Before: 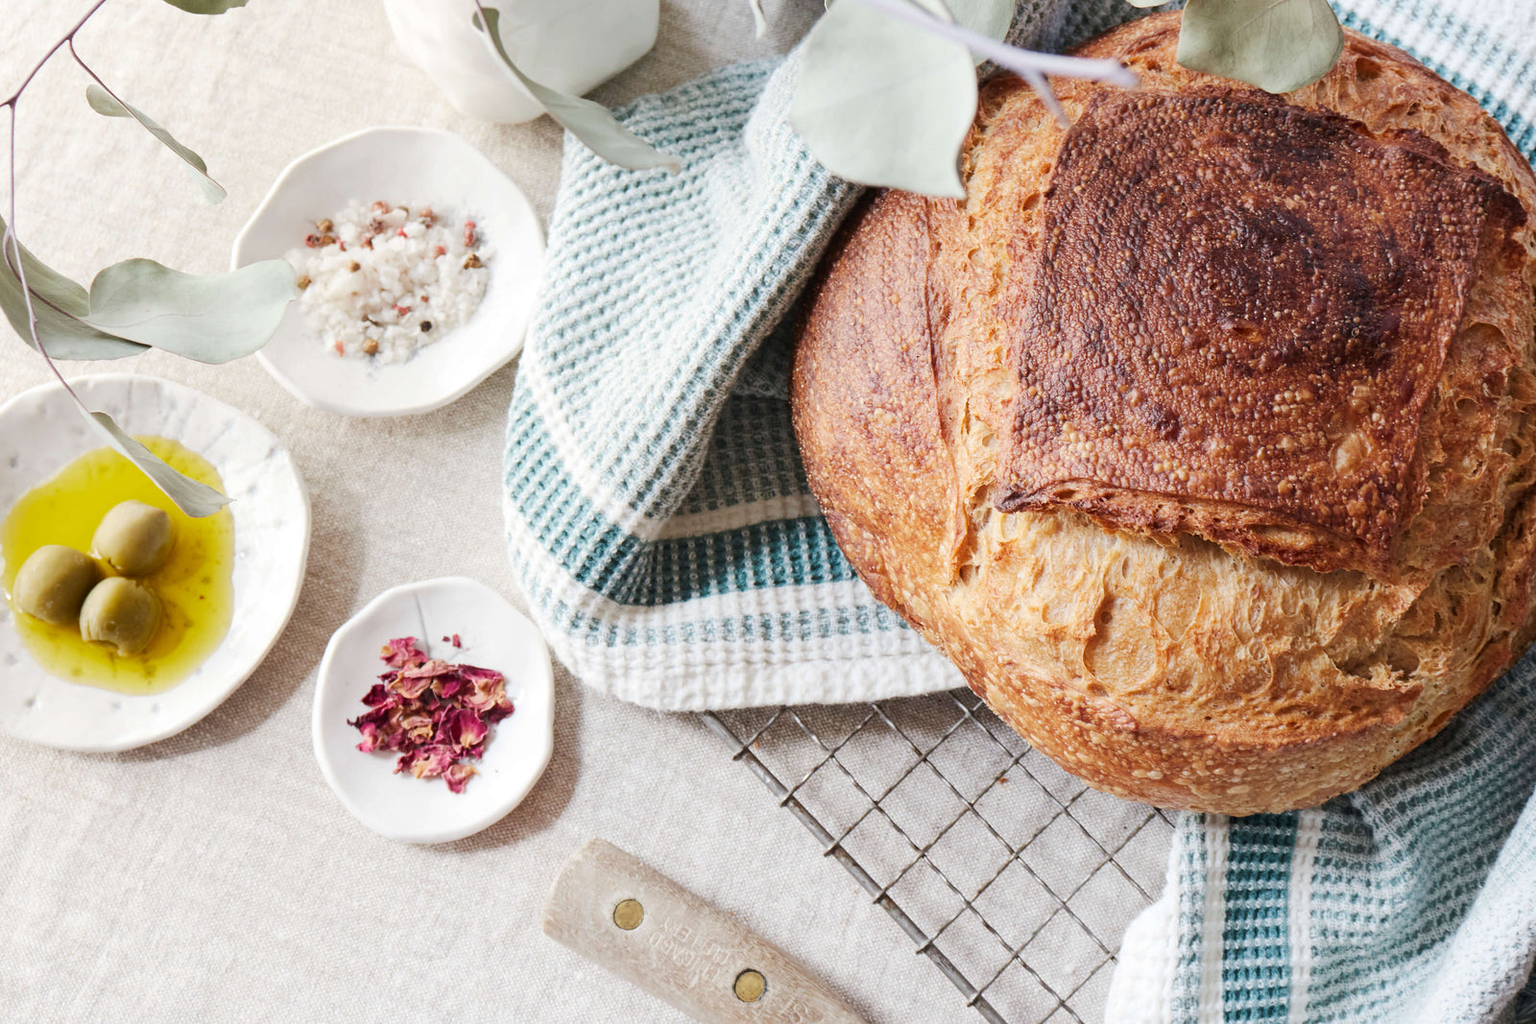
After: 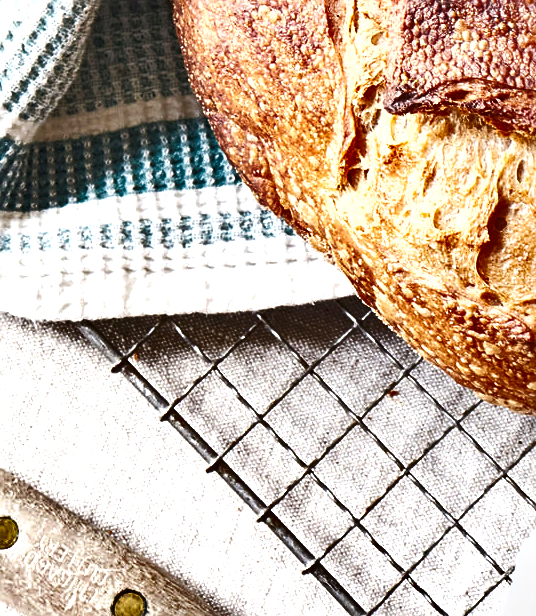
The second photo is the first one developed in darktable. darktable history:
shadows and highlights: radius 100.94, shadows 50.41, highlights -65.01, soften with gaussian
crop: left 40.79%, top 39.367%, right 25.68%, bottom 2.883%
sharpen: on, module defaults
exposure: black level correction 0, exposure 0.694 EV, compensate exposure bias true, compensate highlight preservation false
